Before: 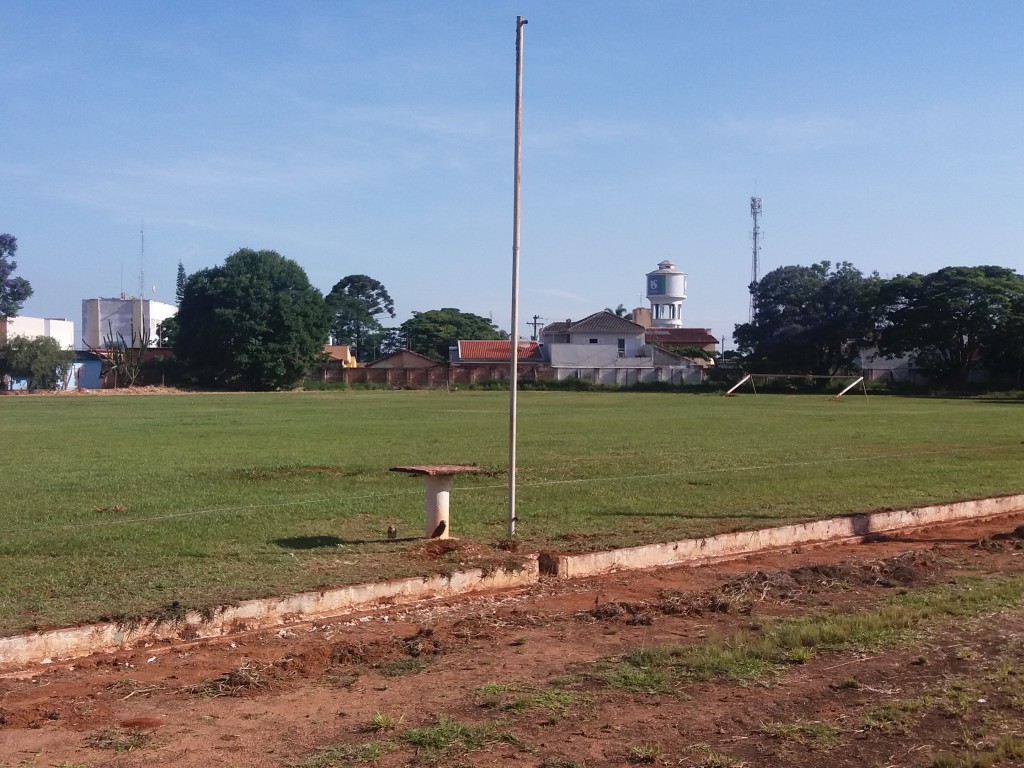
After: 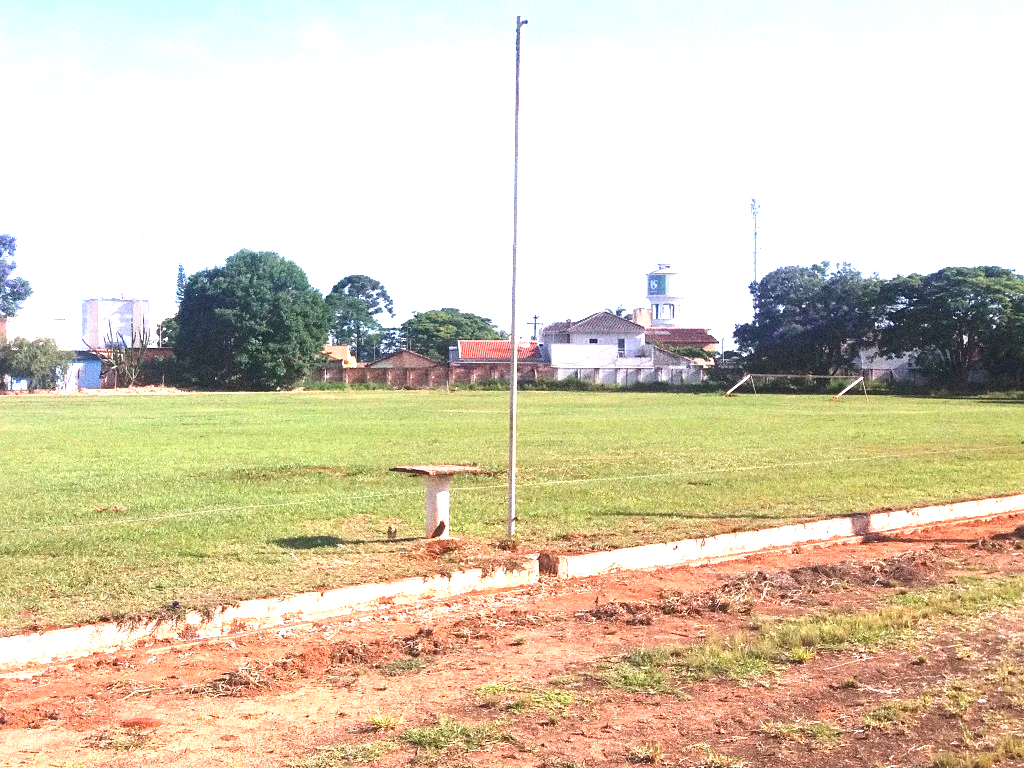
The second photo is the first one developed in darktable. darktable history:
grain: coarseness 14.49 ISO, strength 48.04%, mid-tones bias 35%
exposure: black level correction 0, exposure 2.138 EV, compensate exposure bias true, compensate highlight preservation false
contrast equalizer: y [[0.5, 0.5, 0.472, 0.5, 0.5, 0.5], [0.5 ×6], [0.5 ×6], [0 ×6], [0 ×6]]
